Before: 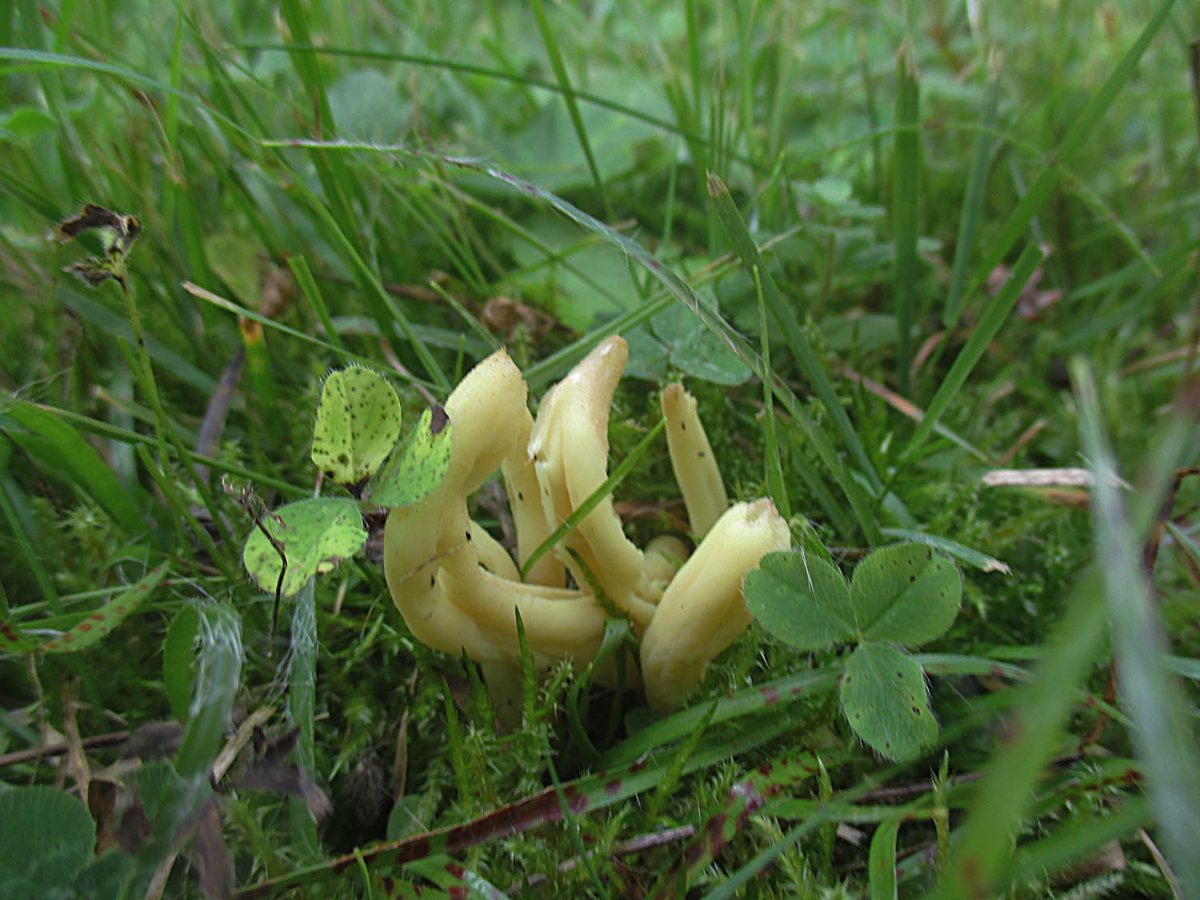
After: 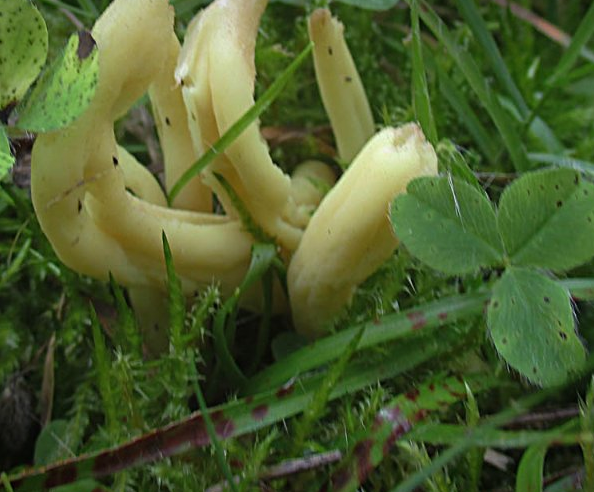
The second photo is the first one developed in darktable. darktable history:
vignetting: fall-off start 98.26%, fall-off radius 101.22%, saturation 0, width/height ratio 1.425
crop: left 29.462%, top 41.741%, right 21.014%, bottom 3.506%
